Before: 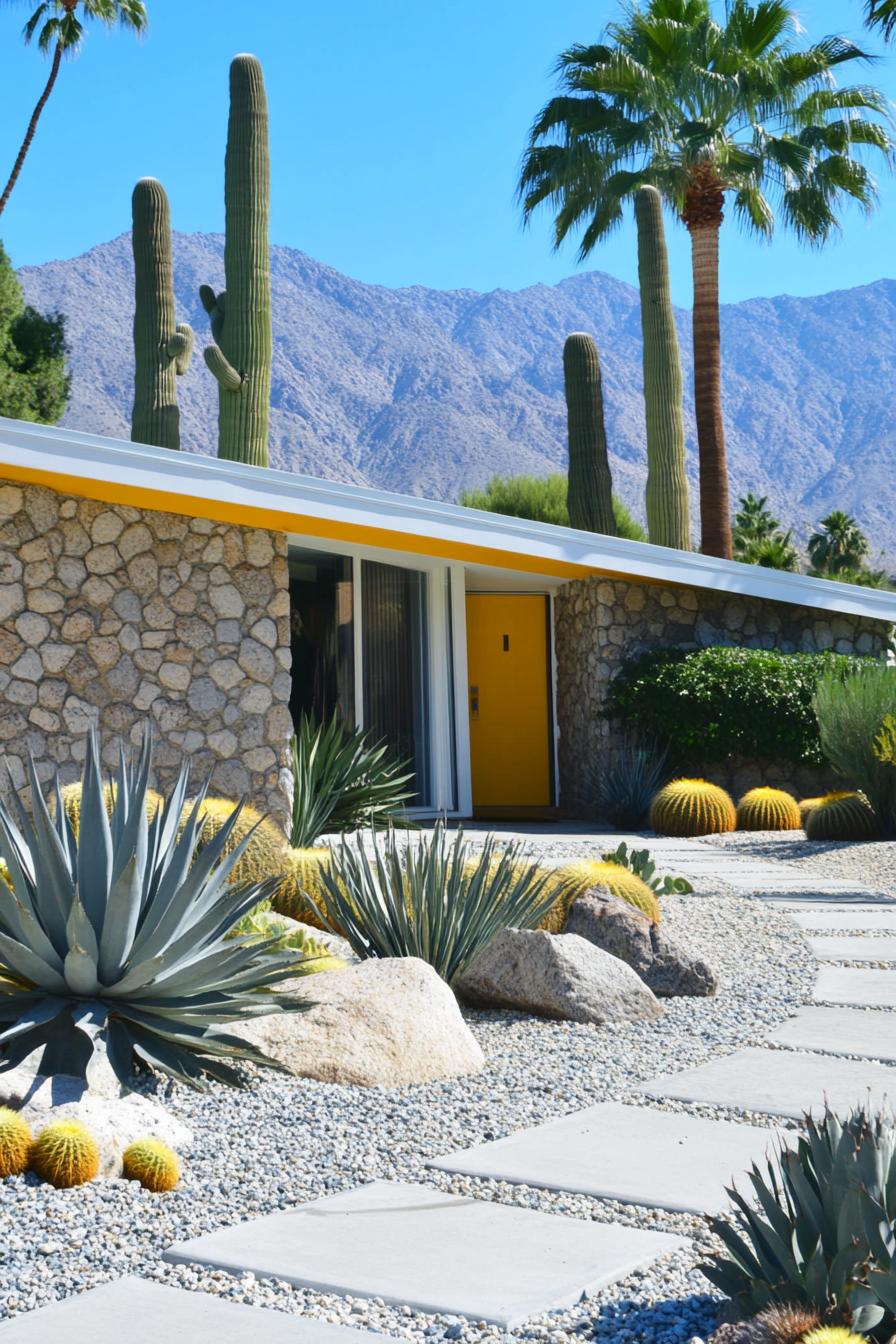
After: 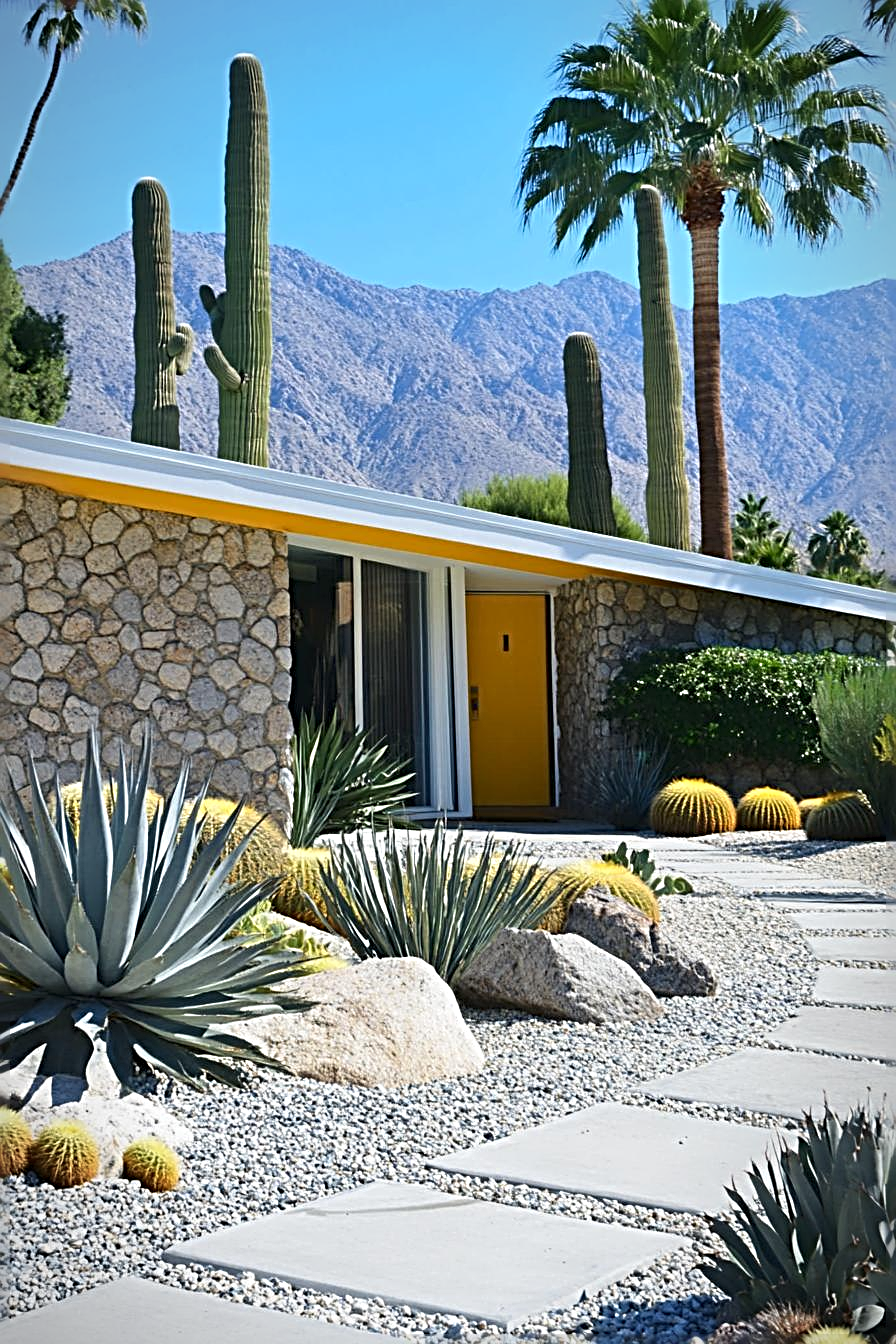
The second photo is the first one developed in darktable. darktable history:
sharpen: radius 3.647, amount 0.934
vignetting: fall-off start 87.16%, brightness -0.411, saturation -0.299, automatic ratio true
